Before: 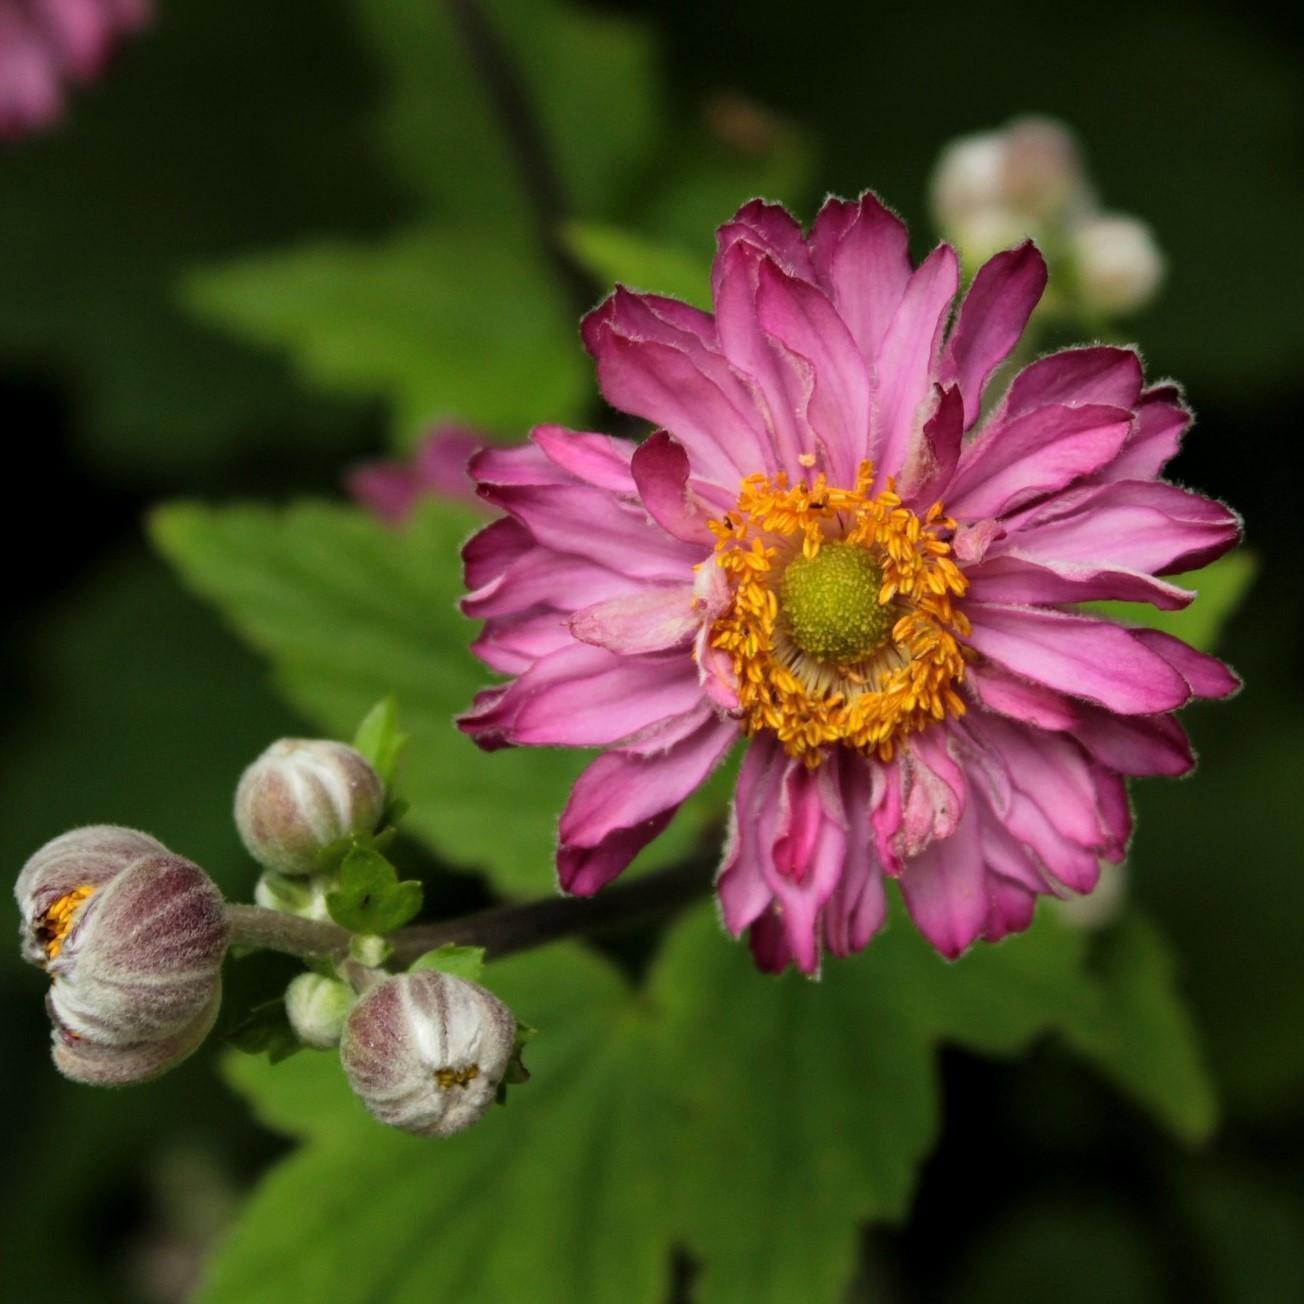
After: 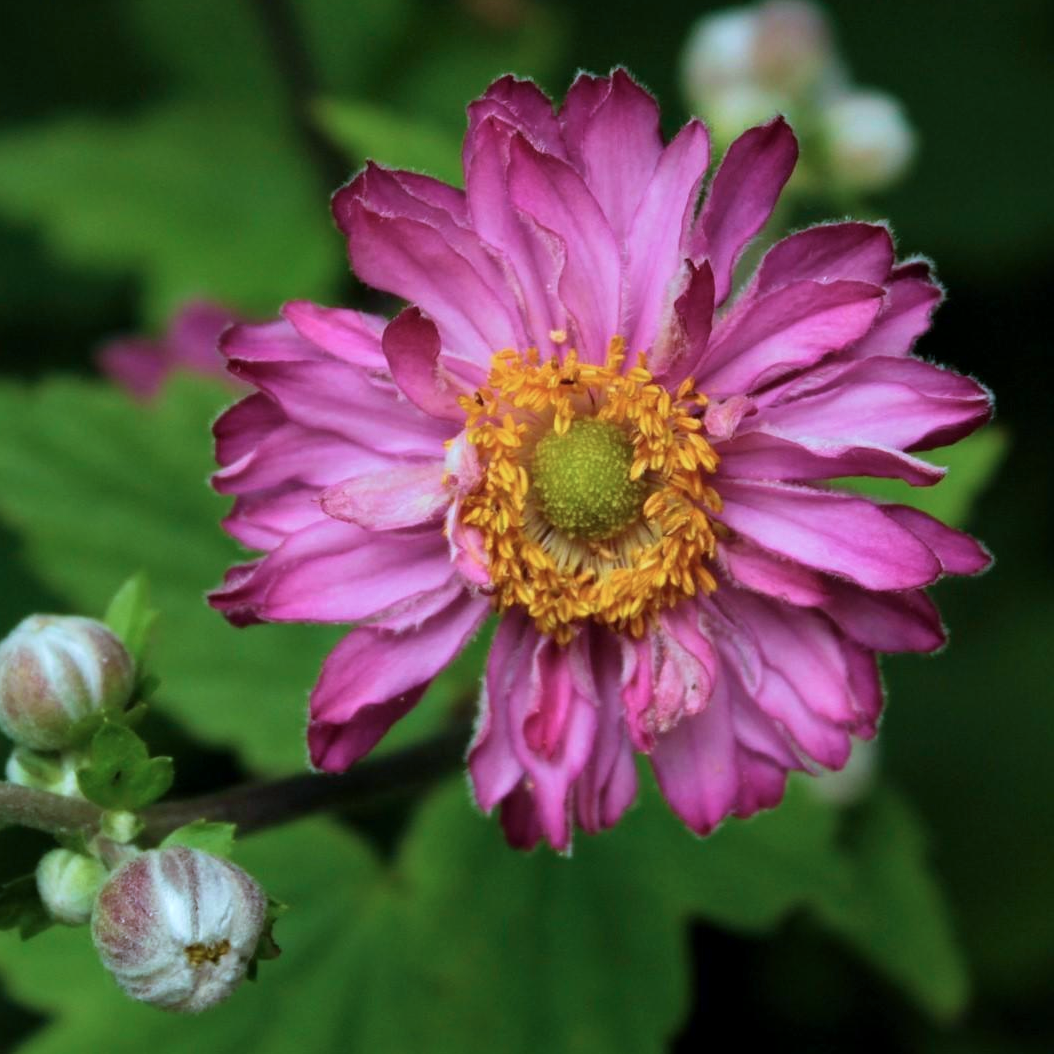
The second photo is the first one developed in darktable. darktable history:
color correction: highlights a* -0.182, highlights b* -0.124
crop: left 19.159%, top 9.58%, bottom 9.58%
color calibration: illuminant as shot in camera, x 0.383, y 0.38, temperature 3949.15 K, gamut compression 1.66
velvia: on, module defaults
